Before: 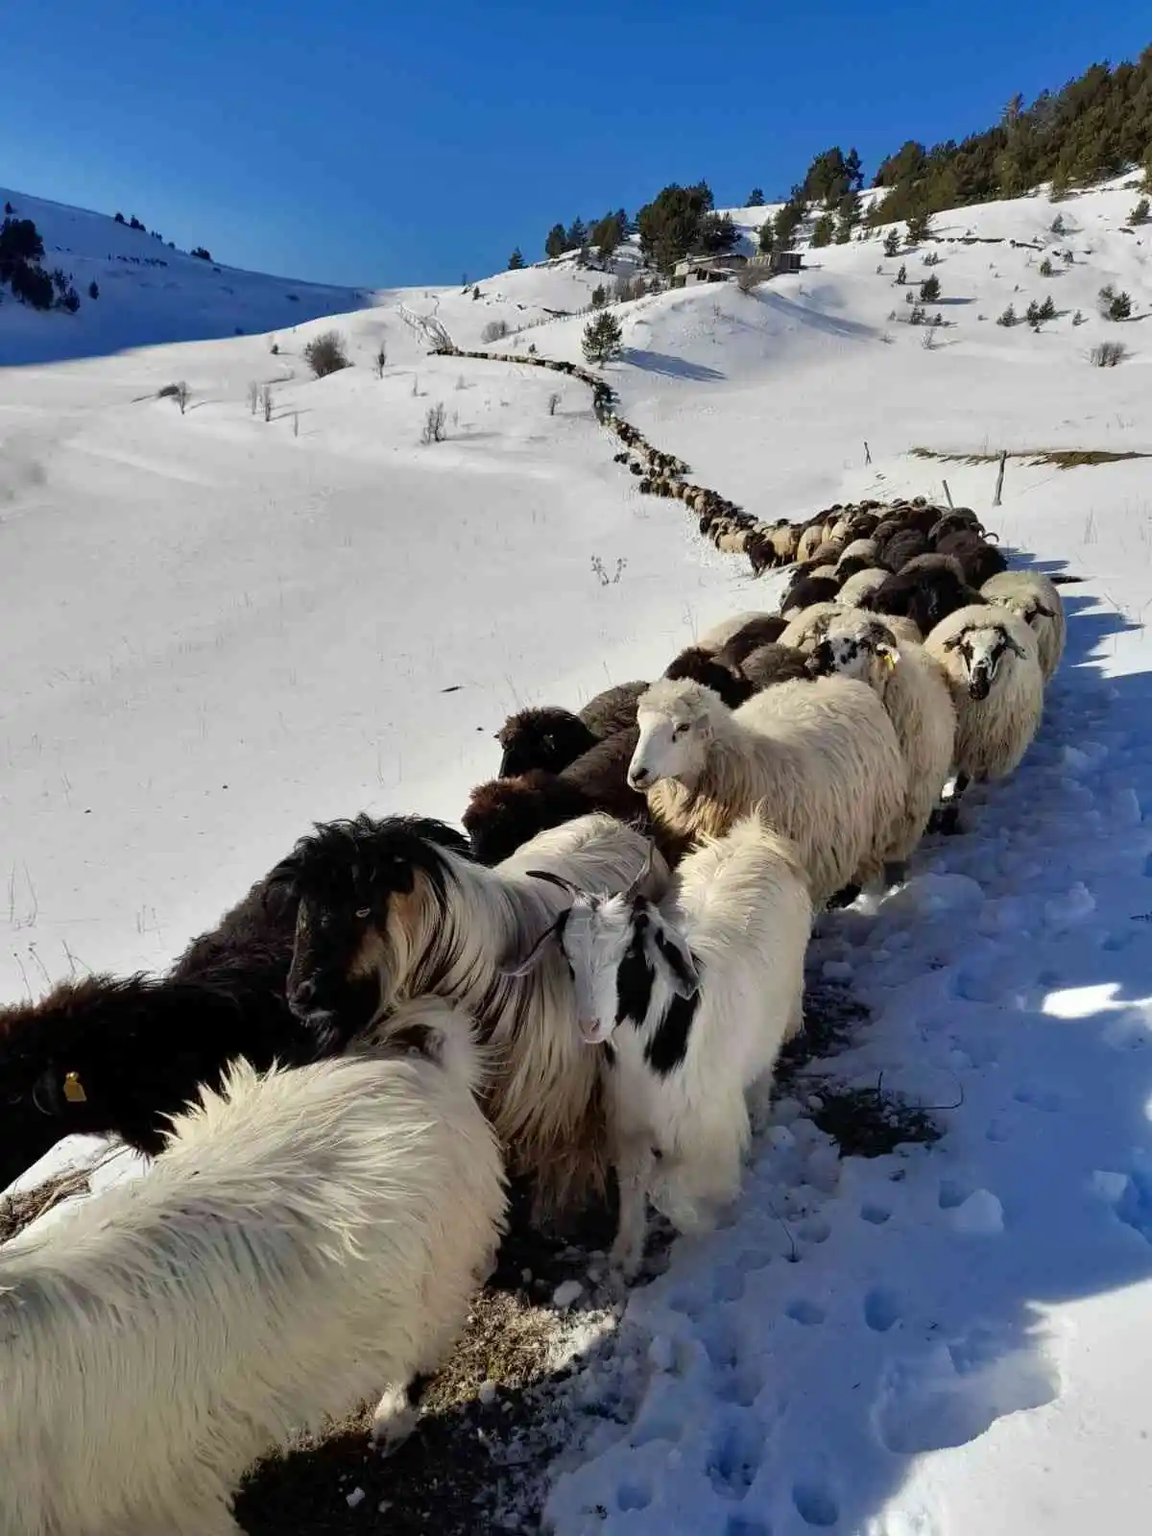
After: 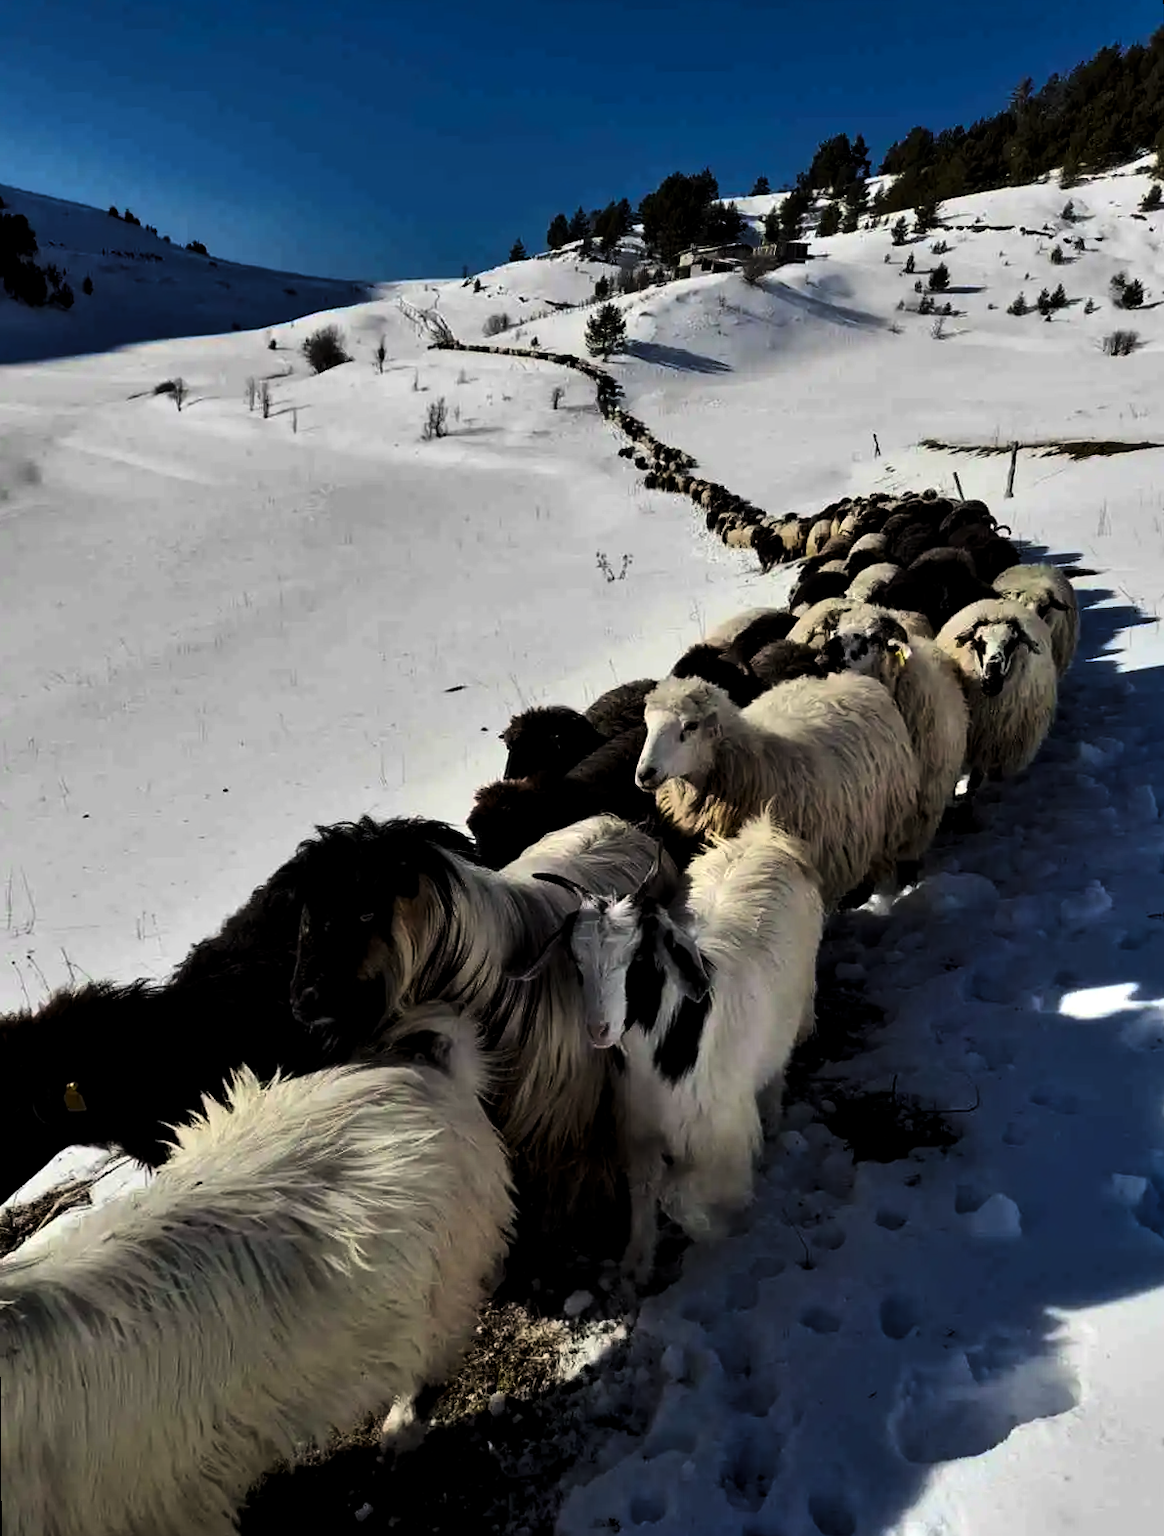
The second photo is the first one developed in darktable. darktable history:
contrast equalizer: octaves 7, y [[0.6 ×6], [0.55 ×6], [0 ×6], [0 ×6], [0 ×6]], mix 0.15
contrast brightness saturation: contrast 0.18, saturation 0.3
rotate and perspective: rotation -0.45°, automatic cropping original format, crop left 0.008, crop right 0.992, crop top 0.012, crop bottom 0.988
levels: mode automatic, black 8.58%, gray 59.42%, levels [0, 0.445, 1]
